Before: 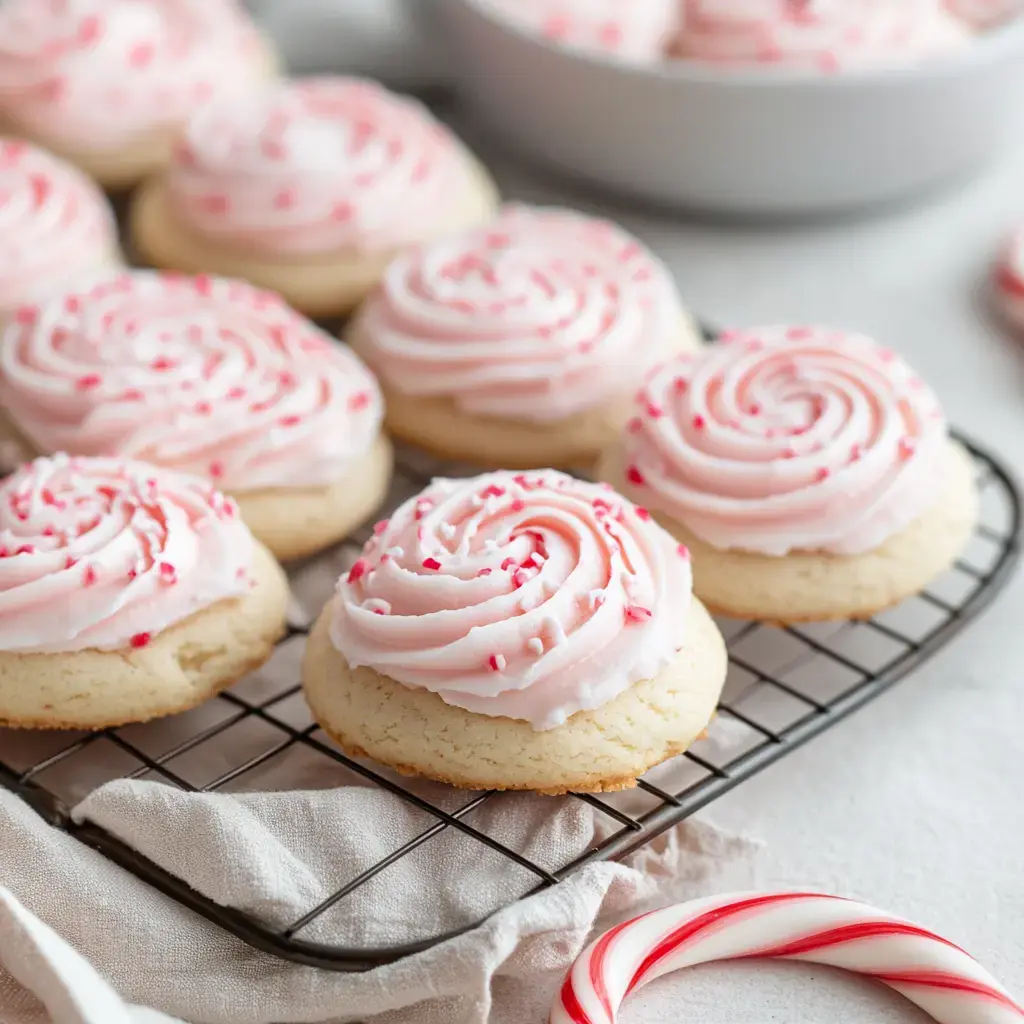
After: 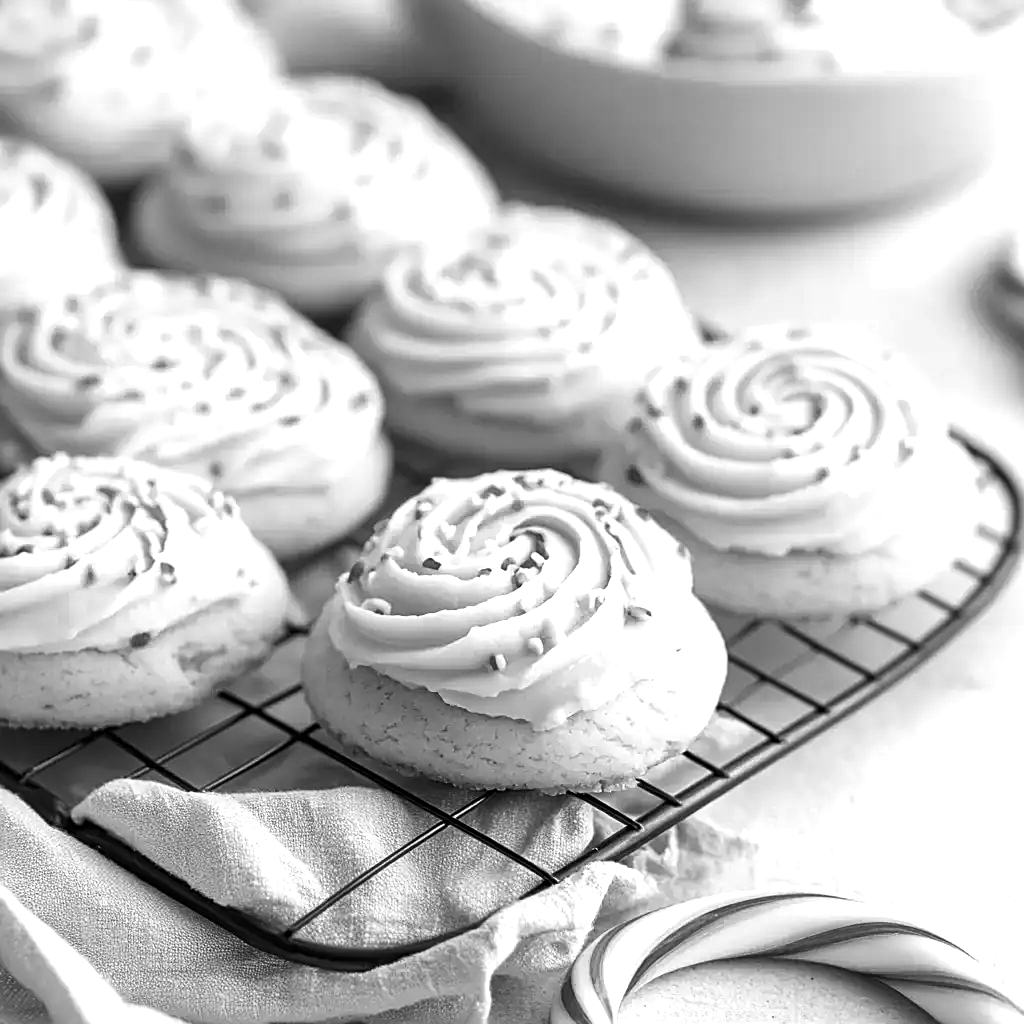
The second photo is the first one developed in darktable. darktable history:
monochrome: a 14.95, b -89.96
sharpen: on, module defaults
color balance rgb: linear chroma grading › shadows -40%, linear chroma grading › highlights 40%, linear chroma grading › global chroma 45%, linear chroma grading › mid-tones -30%, perceptual saturation grading › global saturation 55%, perceptual saturation grading › highlights -50%, perceptual saturation grading › mid-tones 40%, perceptual saturation grading › shadows 30%, perceptual brilliance grading › global brilliance 20%, perceptual brilliance grading › shadows -40%, global vibrance 35%
